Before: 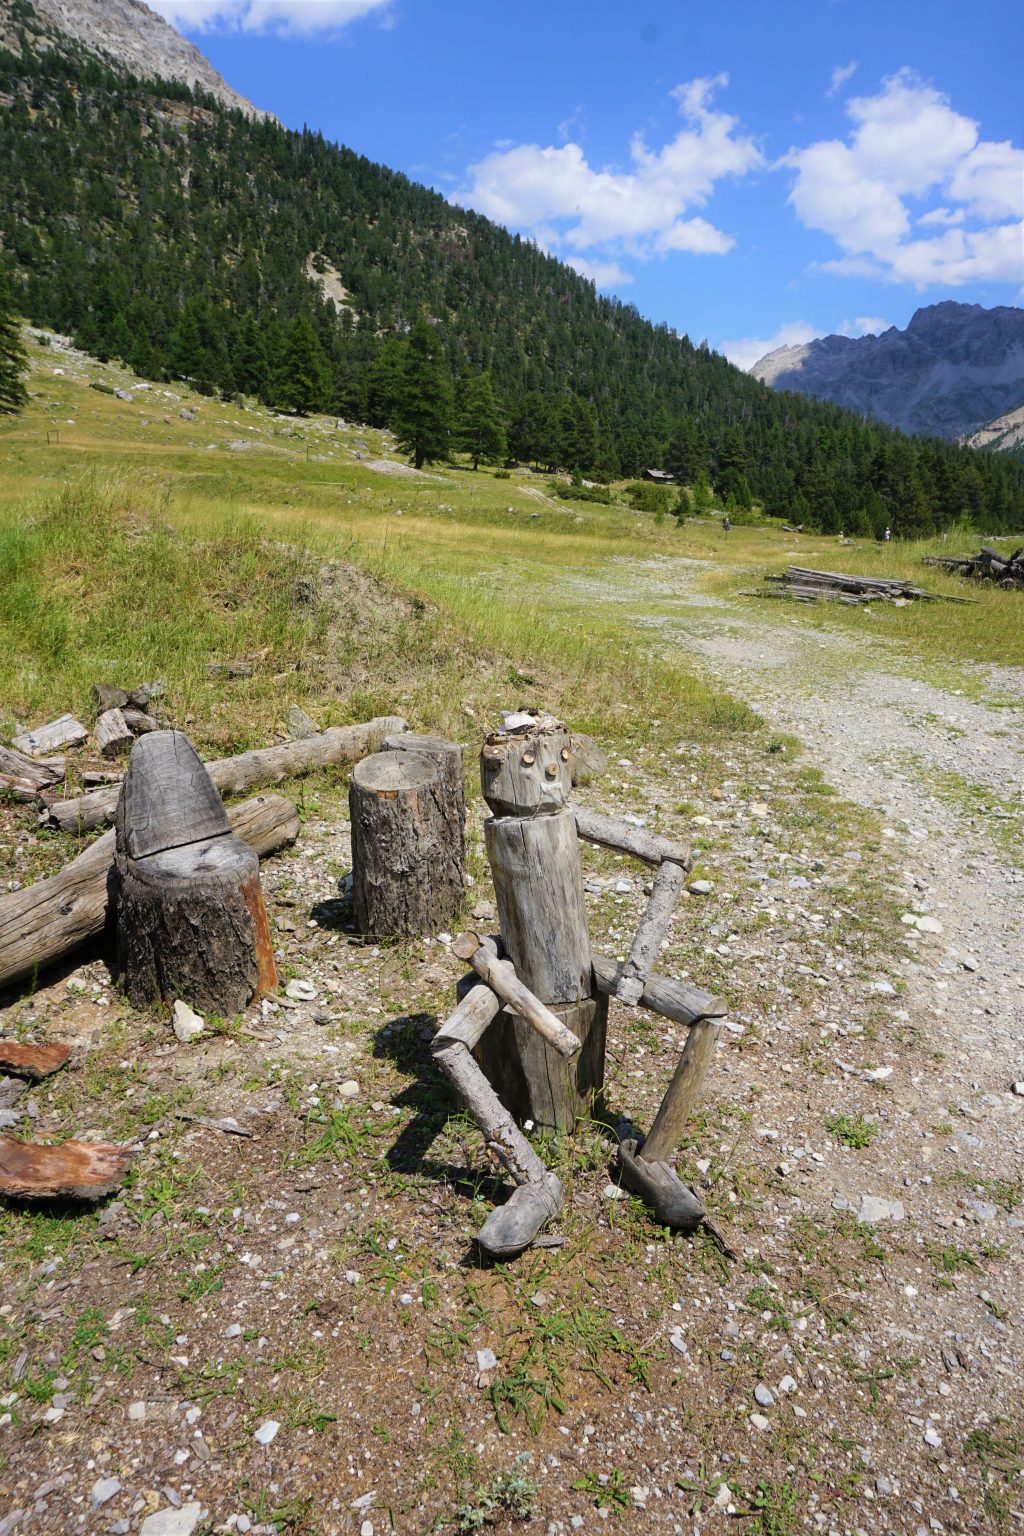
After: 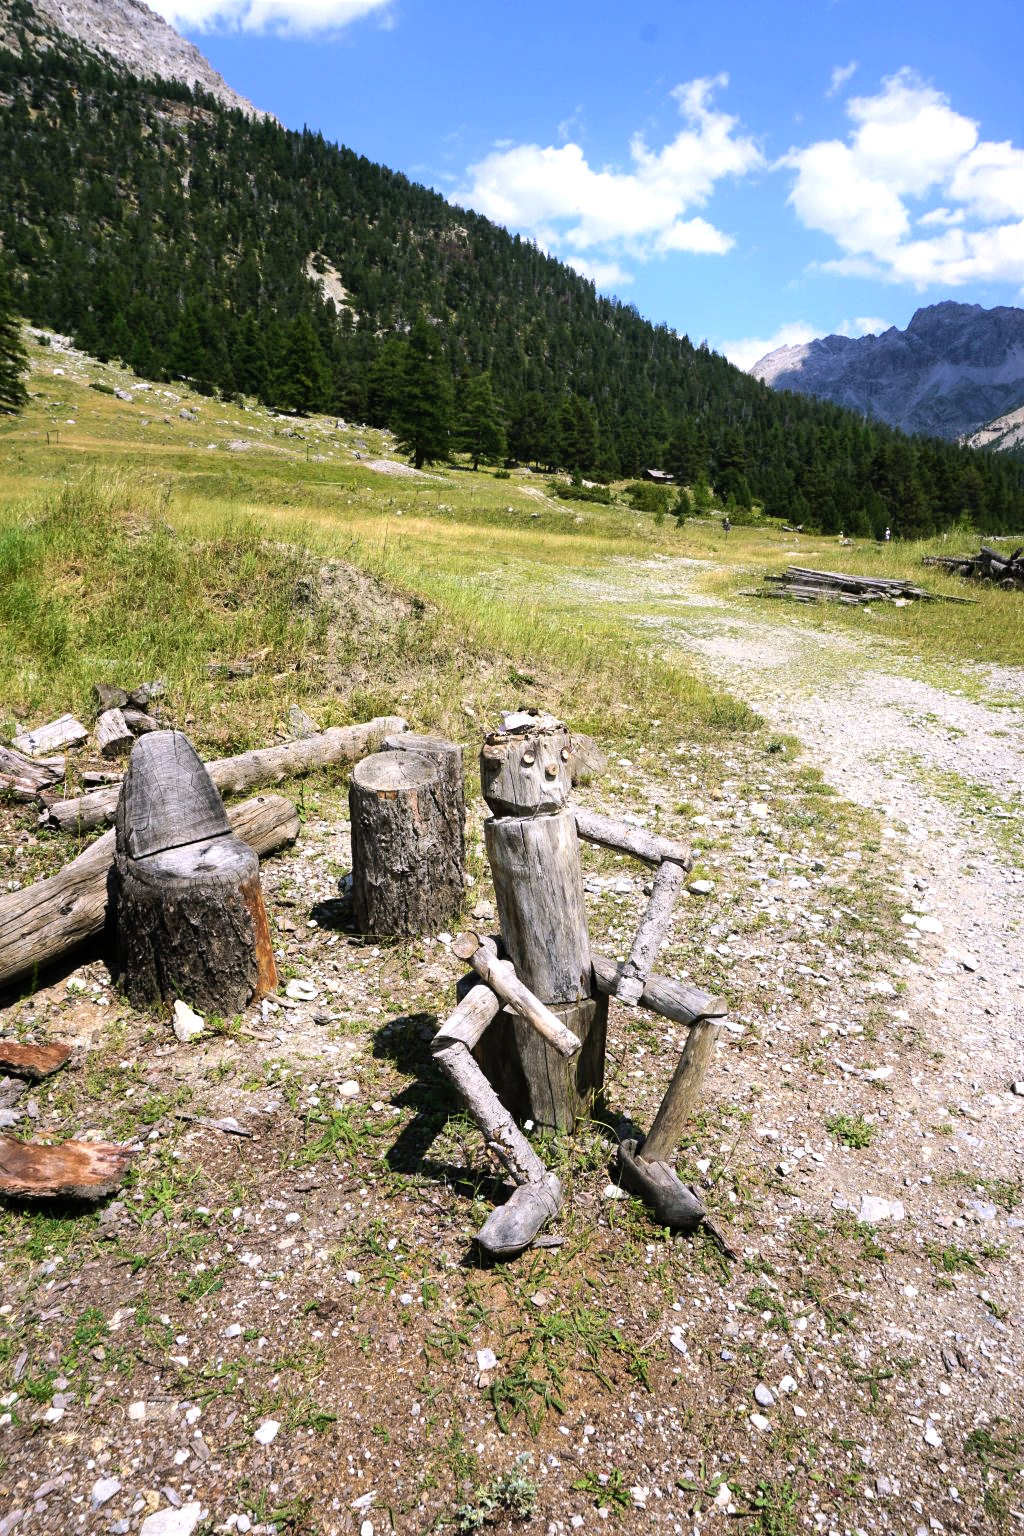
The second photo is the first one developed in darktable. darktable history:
color balance rgb: shadows lift › chroma 0.962%, shadows lift › hue 111.87°, highlights gain › chroma 2.01%, highlights gain › hue 289.82°, perceptual saturation grading › global saturation 0.056%
tone equalizer: -8 EV -0.72 EV, -7 EV -0.713 EV, -6 EV -0.62 EV, -5 EV -0.374 EV, -3 EV 0.385 EV, -2 EV 0.6 EV, -1 EV 0.681 EV, +0 EV 0.775 EV, edges refinement/feathering 500, mask exposure compensation -1.57 EV, preserve details no
